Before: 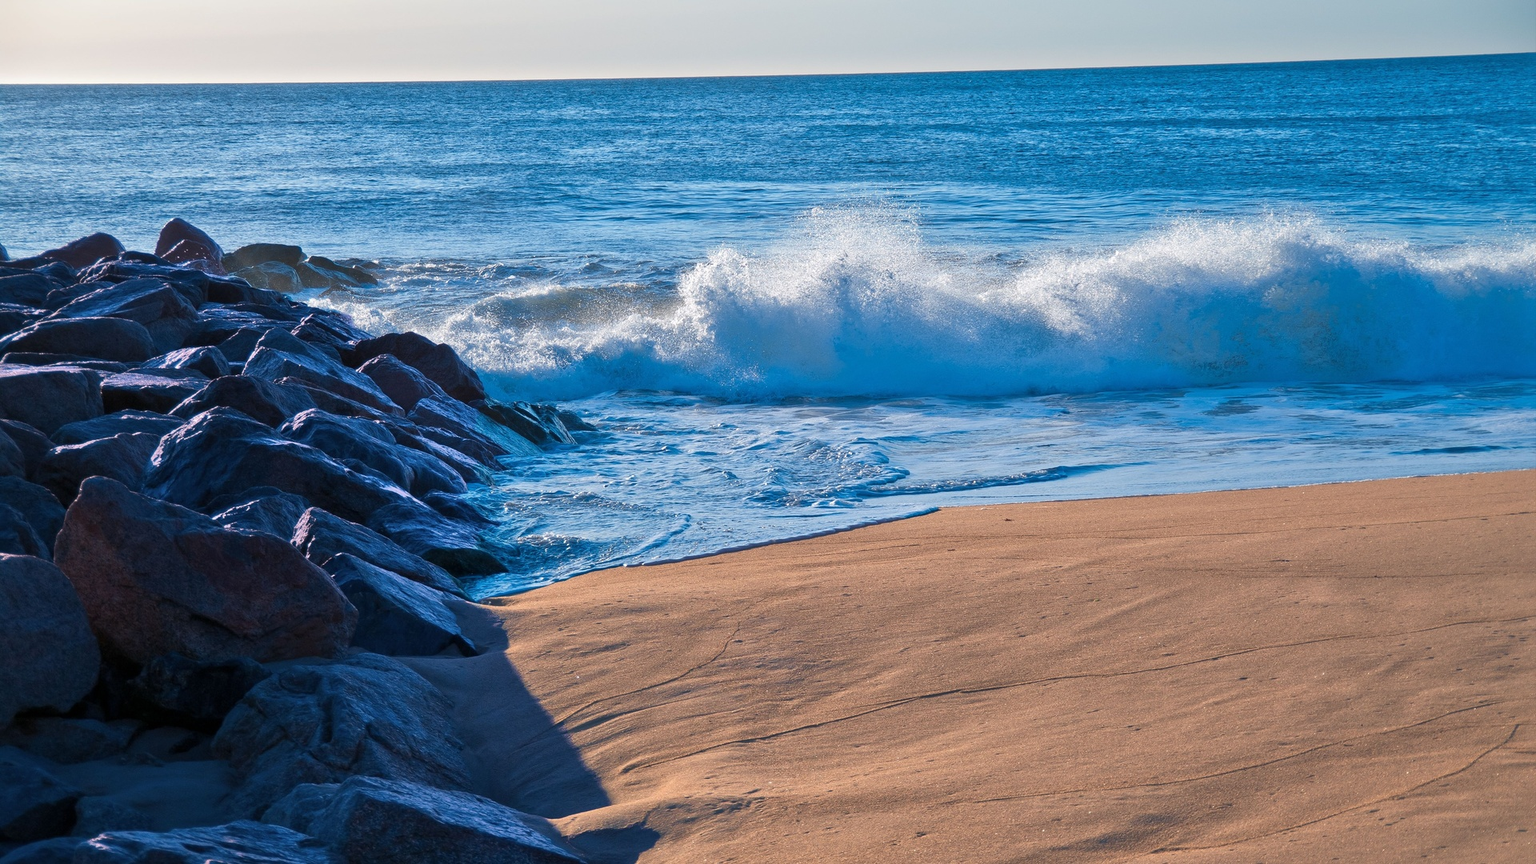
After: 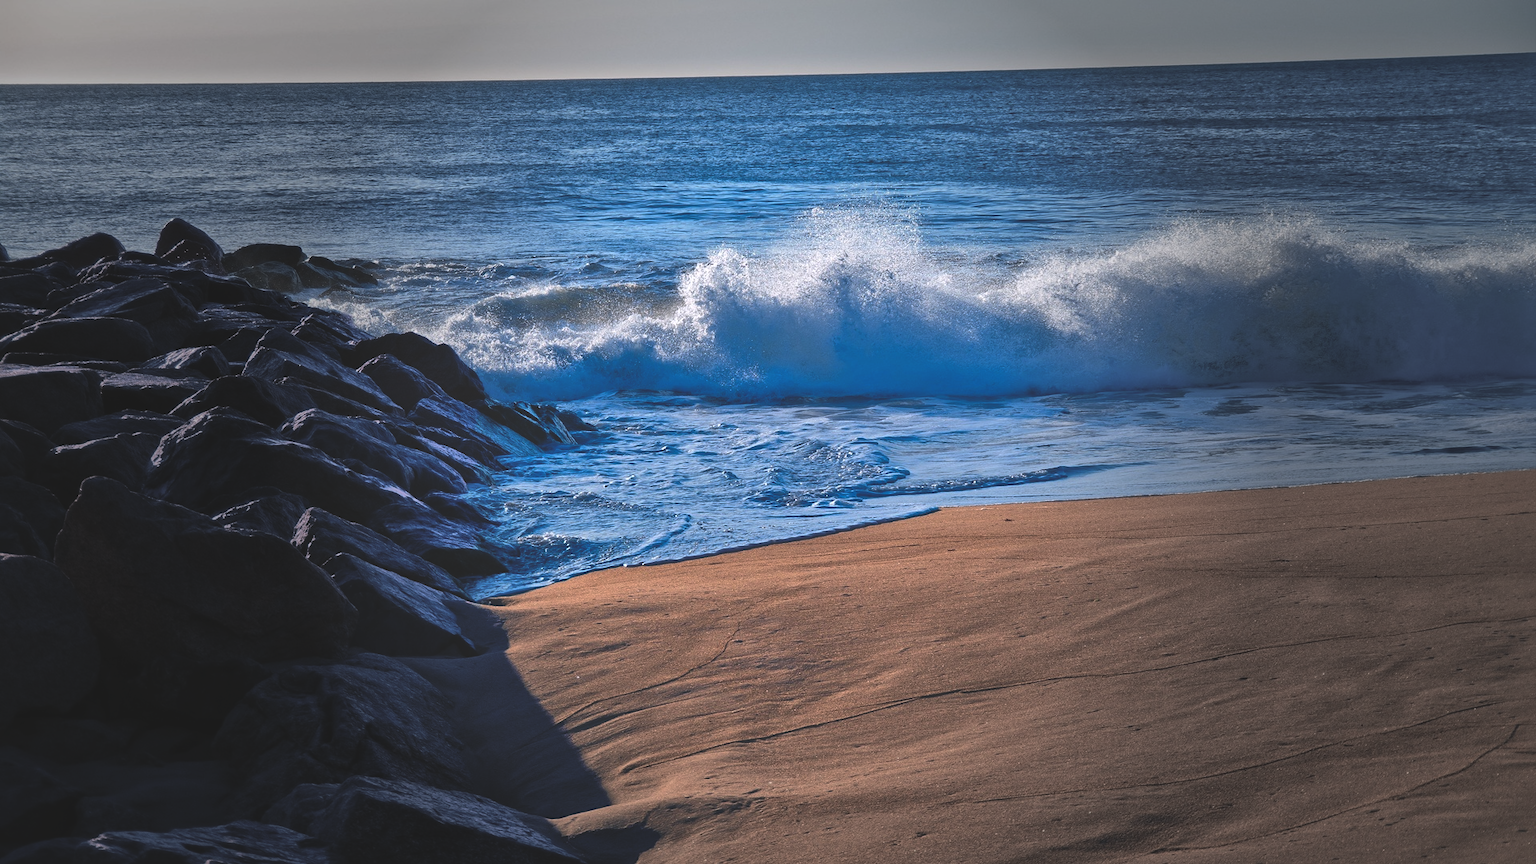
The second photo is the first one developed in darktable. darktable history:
local contrast: mode bilateral grid, contrast 20, coarseness 50, detail 120%, midtone range 0.2
white balance: red 1.004, blue 1.024
rgb curve: curves: ch0 [(0, 0.186) (0.314, 0.284) (0.775, 0.708) (1, 1)], compensate middle gray true, preserve colors none
vignetting: fall-off start 31.28%, fall-off radius 34.64%, brightness -0.575
